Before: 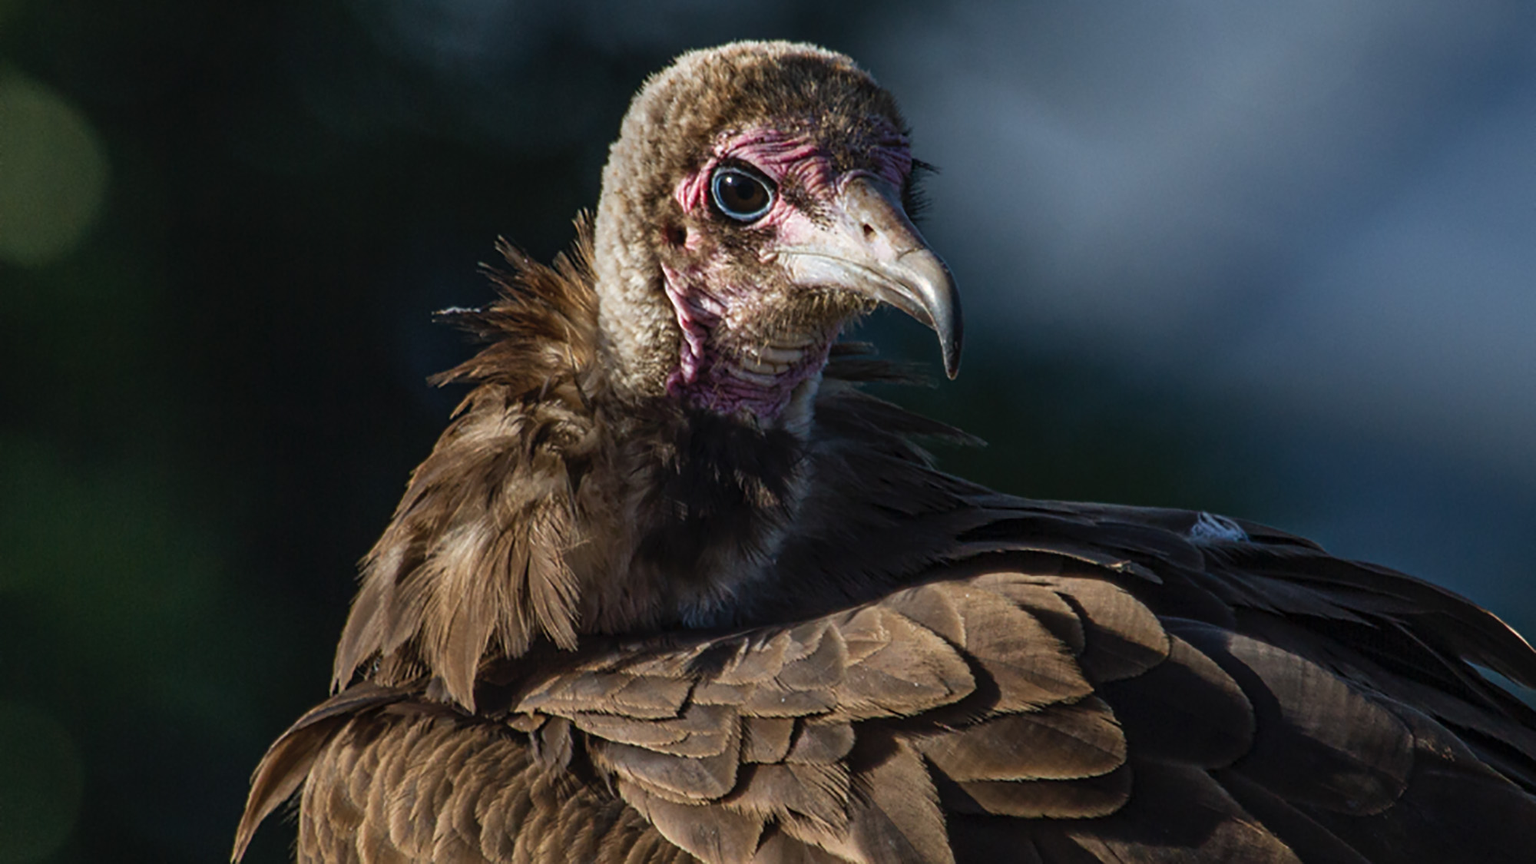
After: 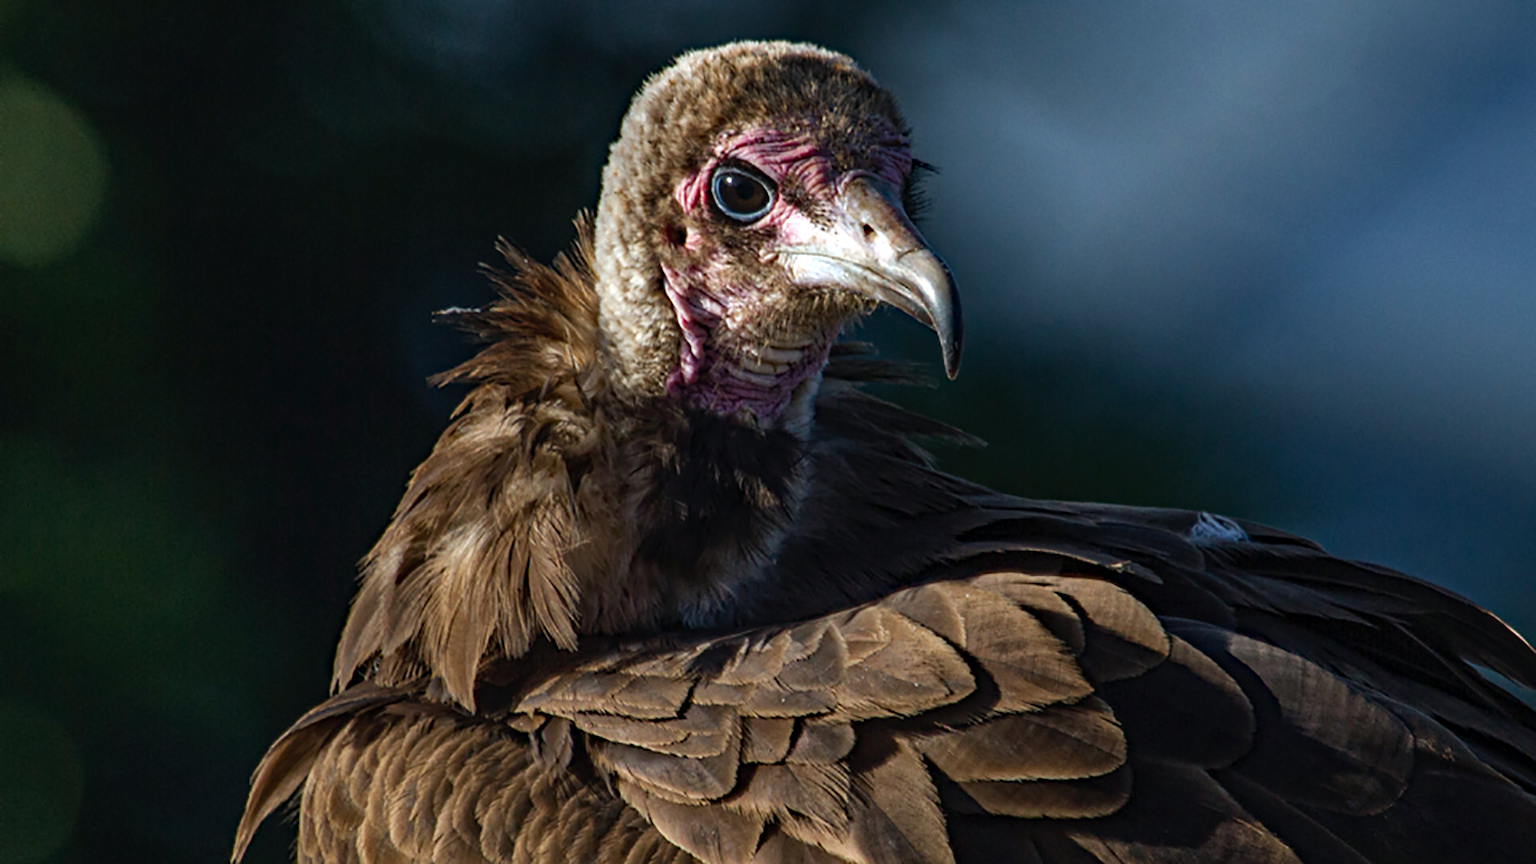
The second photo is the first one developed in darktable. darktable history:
haze removal: strength 0.303, distance 0.247, compatibility mode true, adaptive false
